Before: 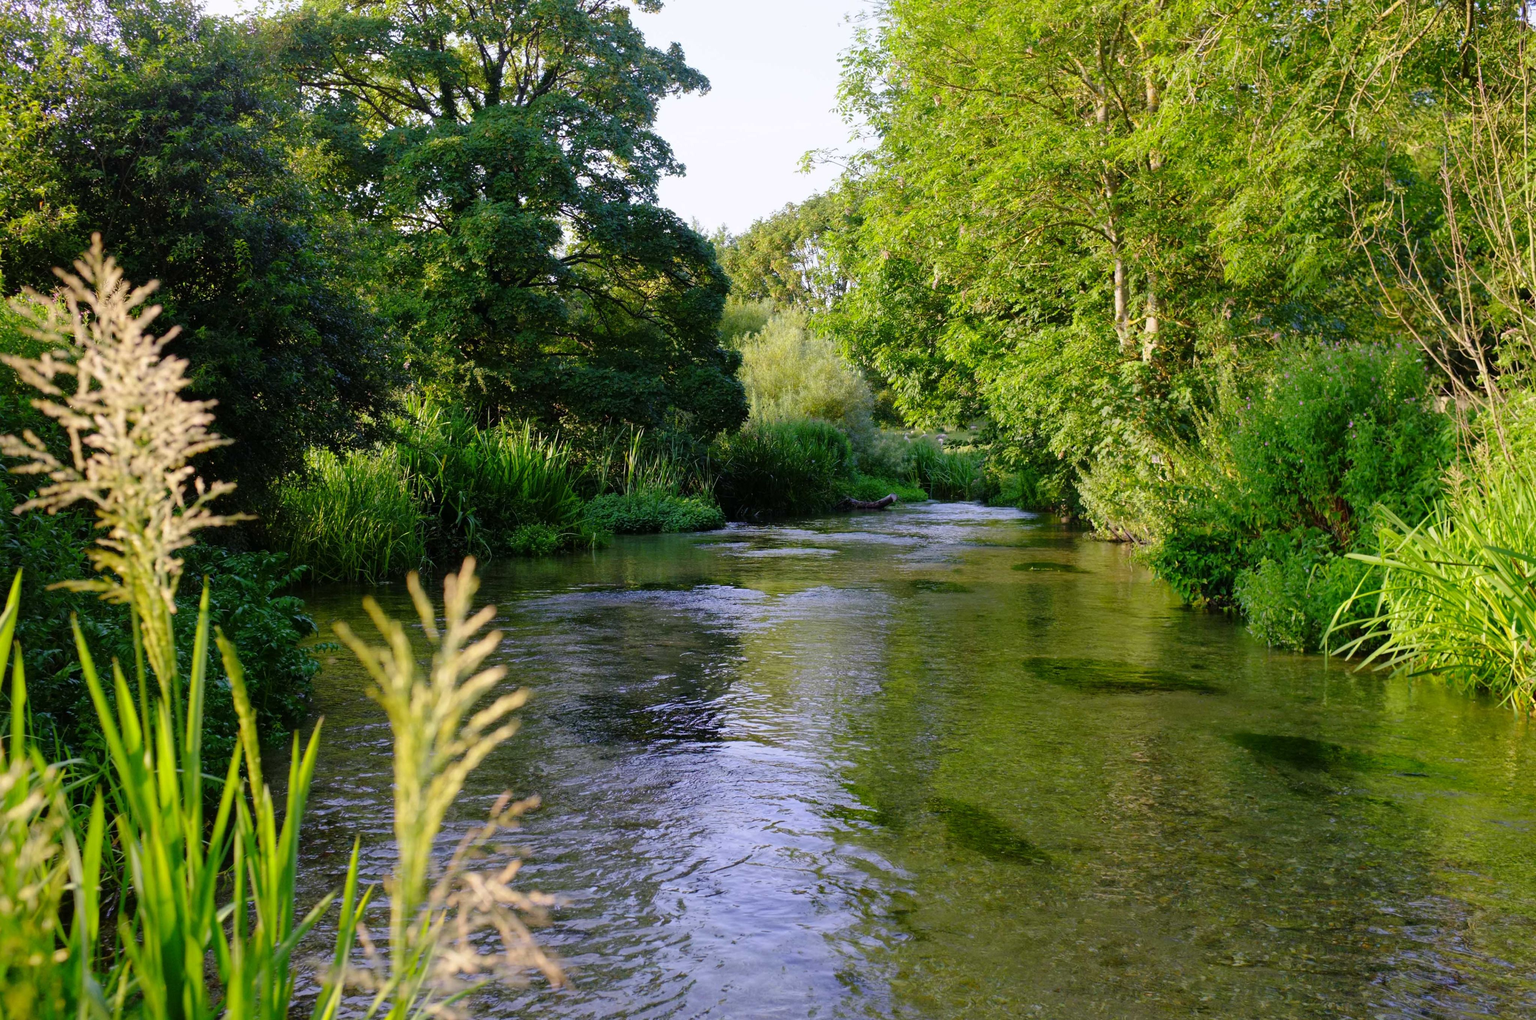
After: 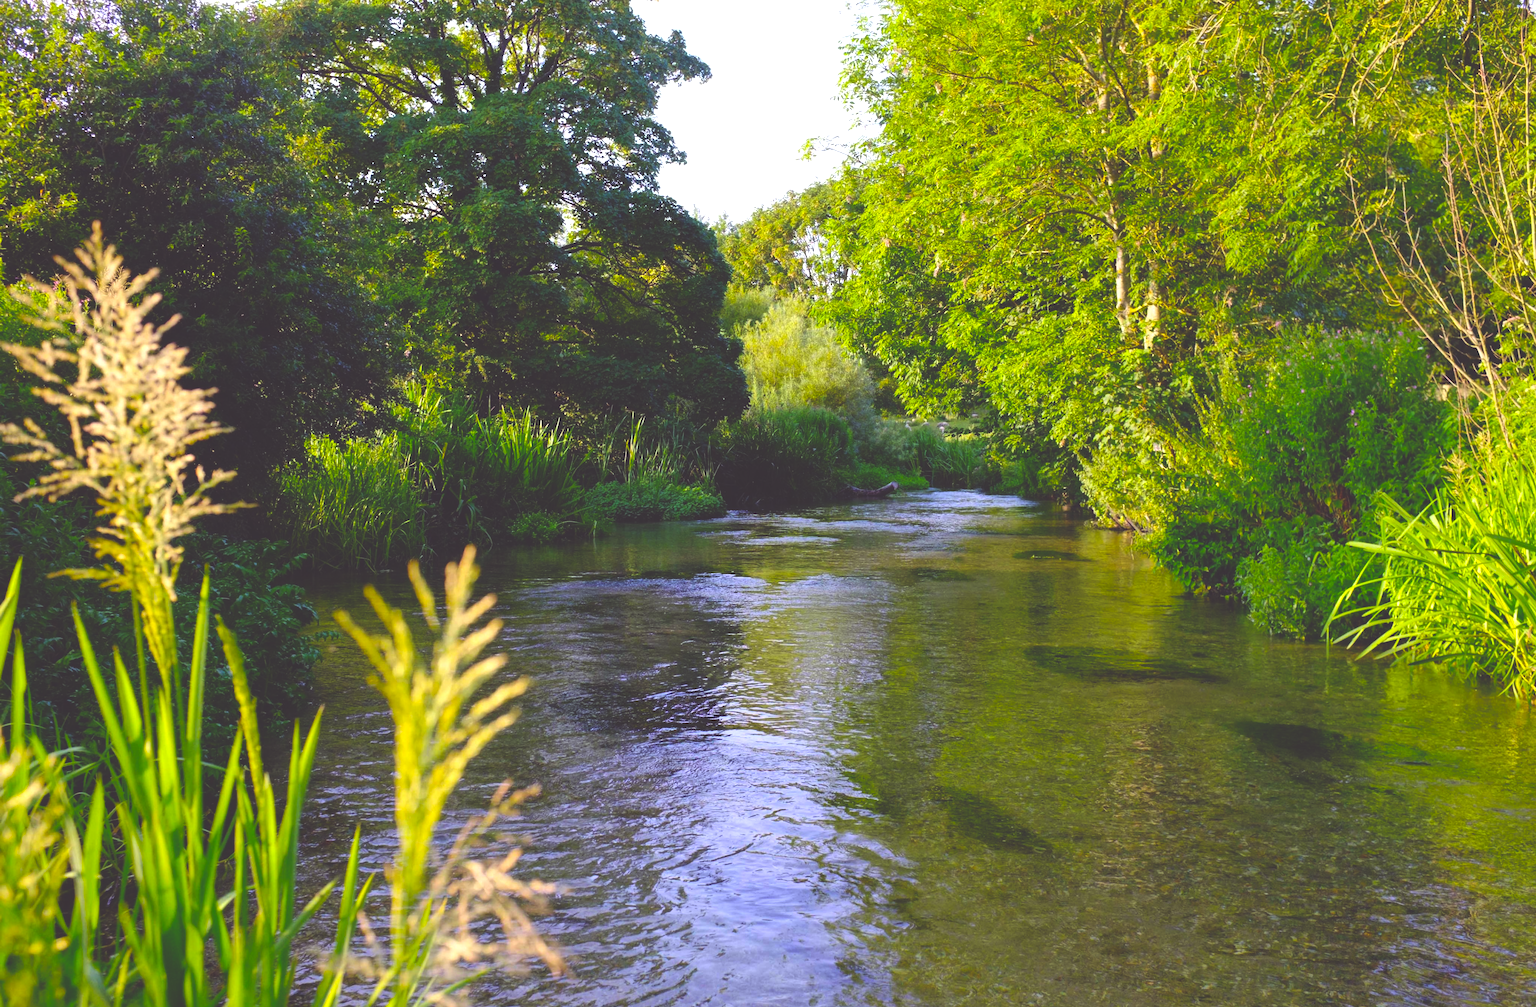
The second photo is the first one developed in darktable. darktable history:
color balance rgb: shadows lift › chroma 6.239%, shadows lift › hue 303.67°, linear chroma grading › global chroma 41.97%, perceptual saturation grading › global saturation 0.463%, perceptual brilliance grading › global brilliance 15.313%, perceptual brilliance grading › shadows -34.796%, contrast -9.805%
crop: top 1.256%, right 0.078%
exposure: black level correction -0.04, exposure 0.063 EV, compensate highlight preservation false
